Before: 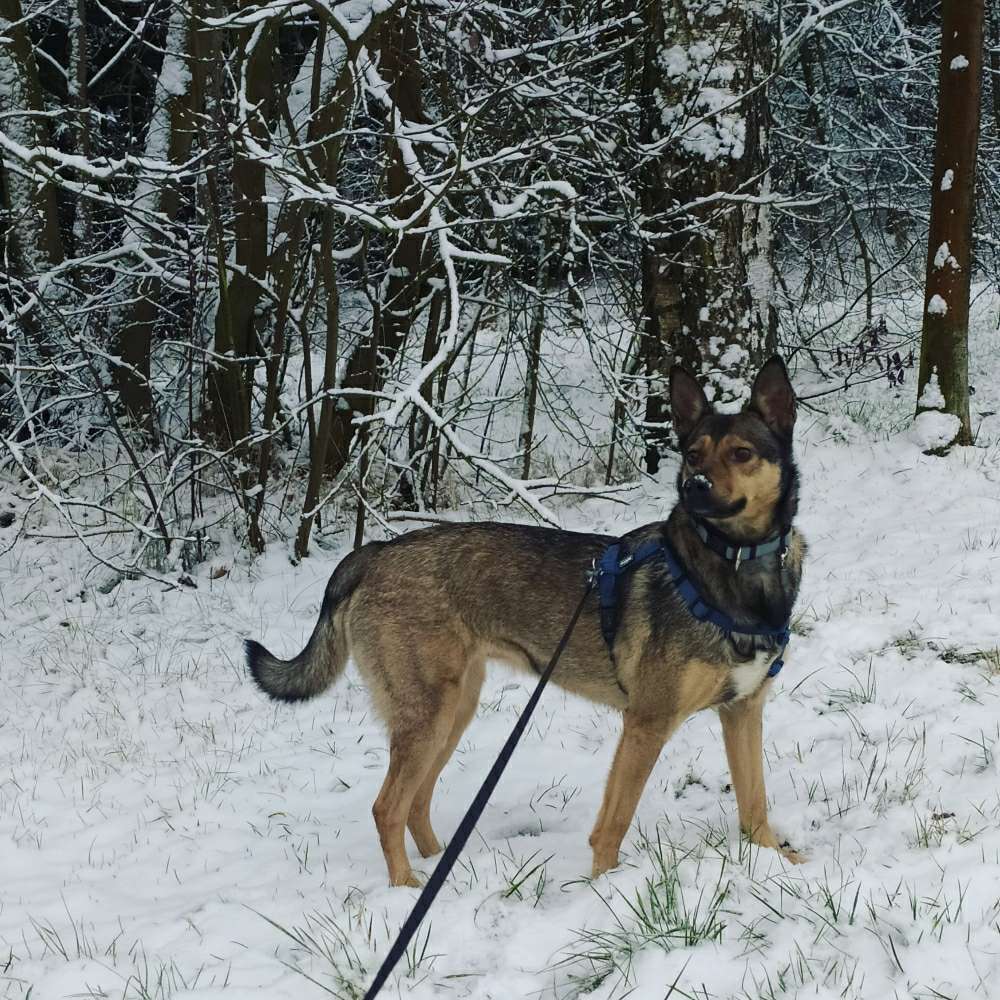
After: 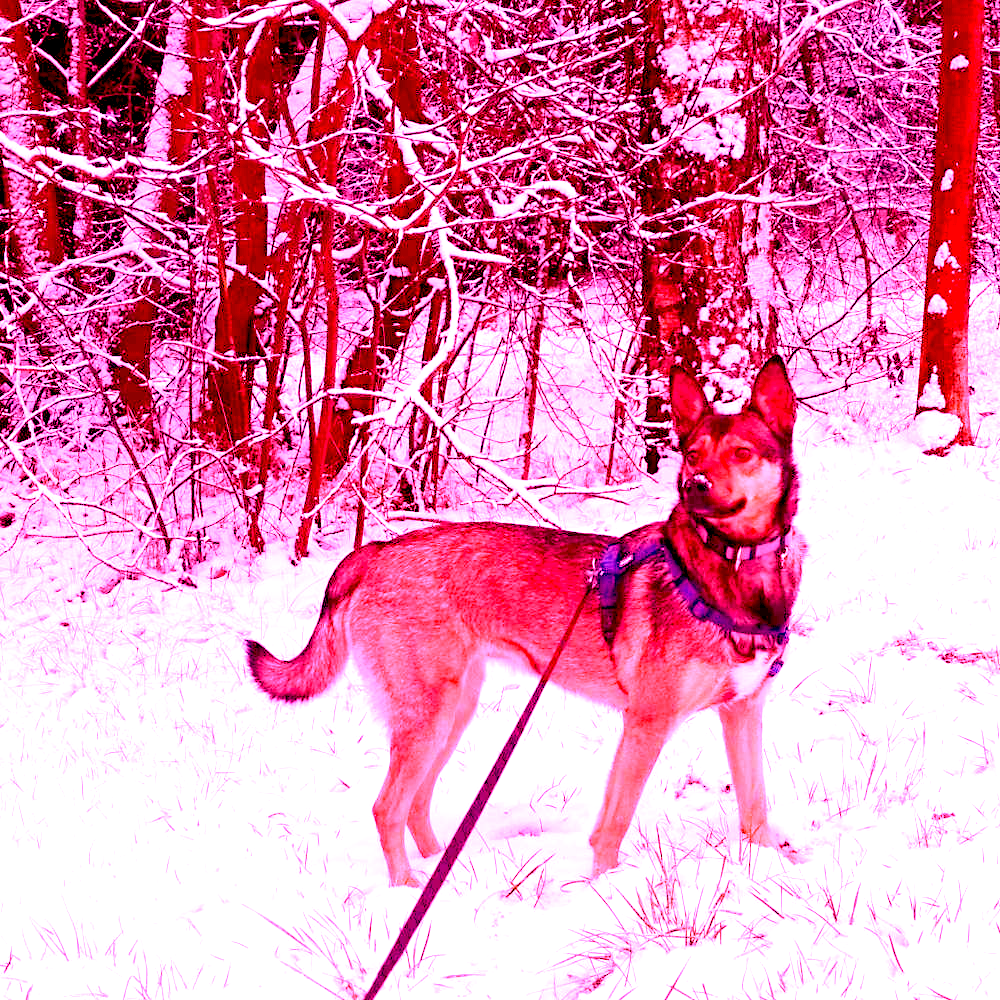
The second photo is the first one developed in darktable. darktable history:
exposure: black level correction 0.035, exposure 0.9 EV, compensate highlight preservation false
white balance: red 4.26, blue 1.802
